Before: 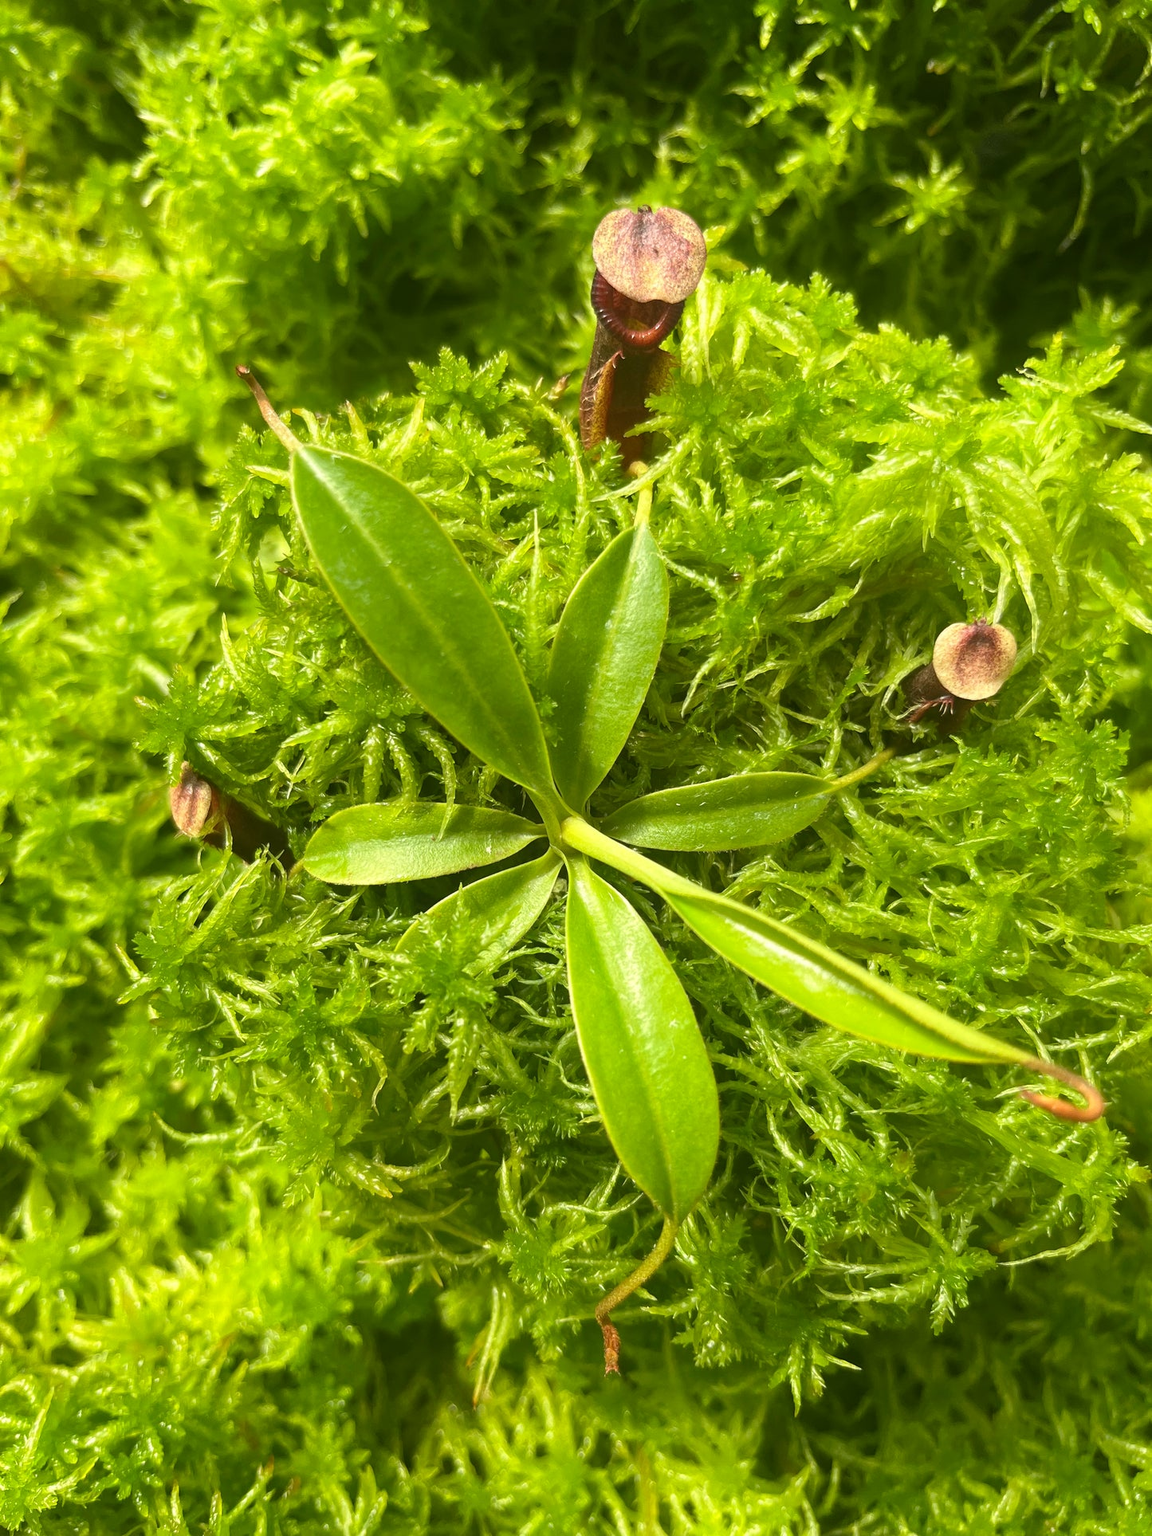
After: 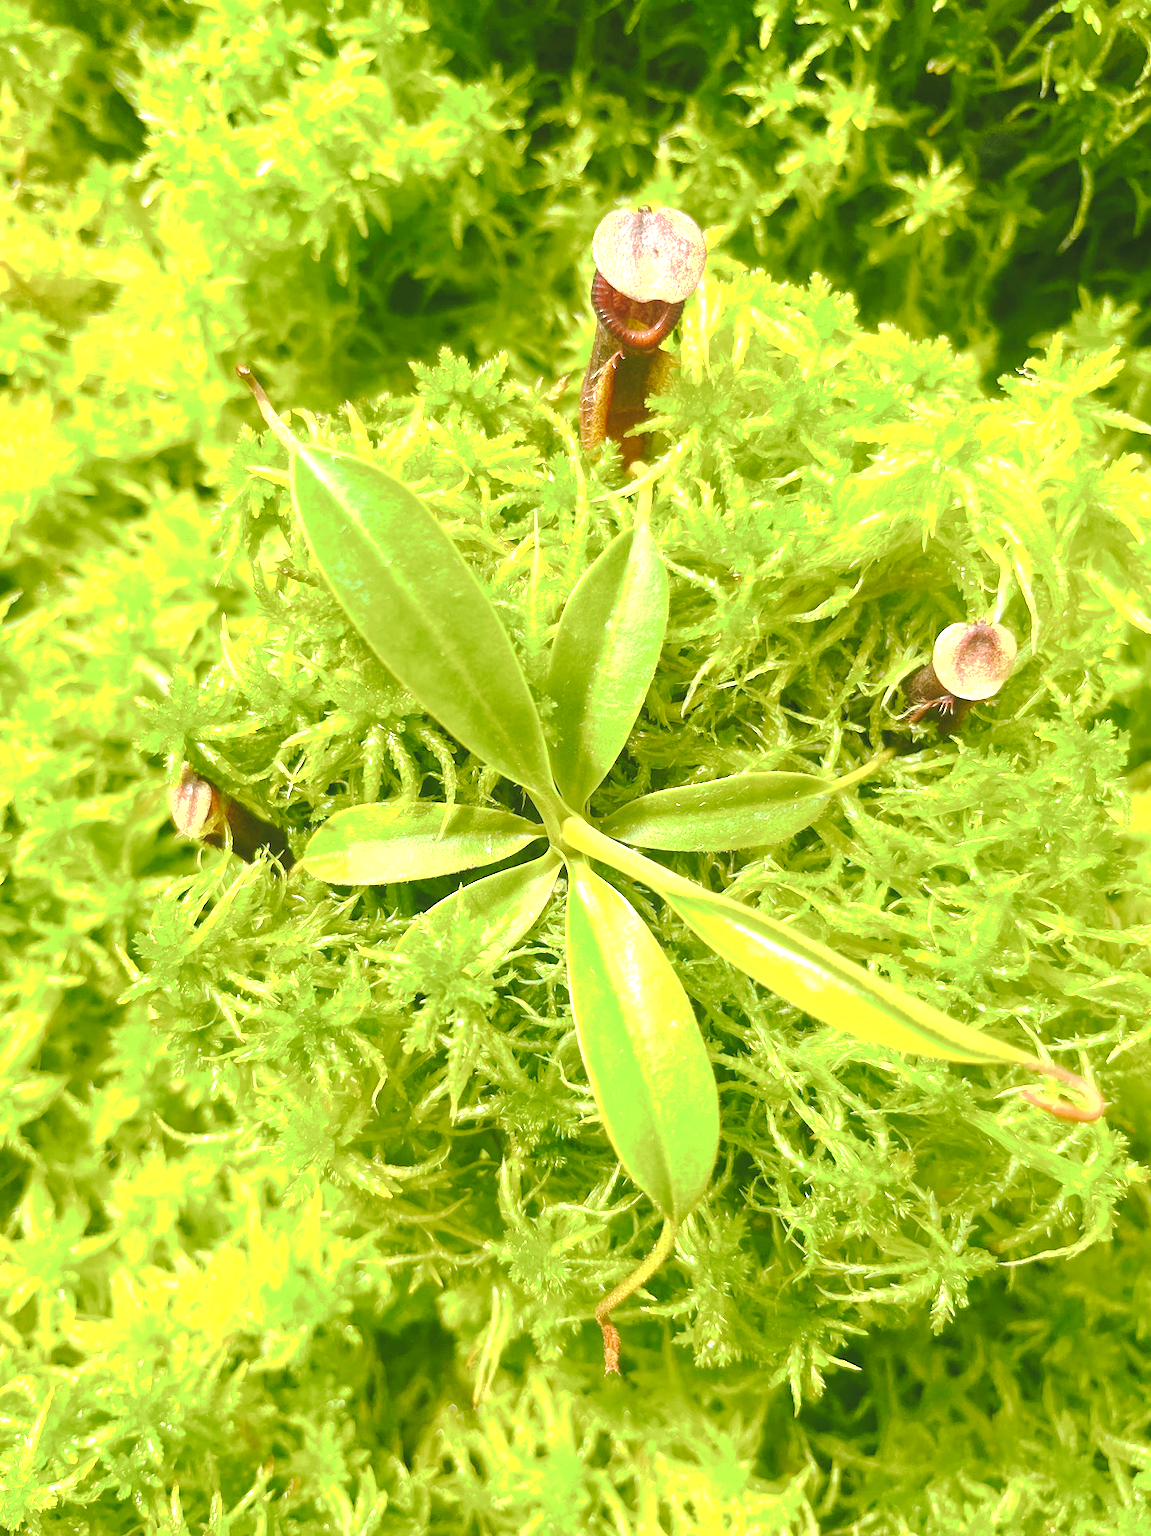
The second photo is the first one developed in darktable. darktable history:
exposure: black level correction 0, exposure 1.198 EV, compensate exposure bias true, compensate highlight preservation false
tone curve: curves: ch0 [(0, 0) (0.003, 0.077) (0.011, 0.08) (0.025, 0.083) (0.044, 0.095) (0.069, 0.106) (0.1, 0.12) (0.136, 0.144) (0.177, 0.185) (0.224, 0.231) (0.277, 0.297) (0.335, 0.382) (0.399, 0.471) (0.468, 0.553) (0.543, 0.623) (0.623, 0.689) (0.709, 0.75) (0.801, 0.81) (0.898, 0.873) (1, 1)], preserve colors none
